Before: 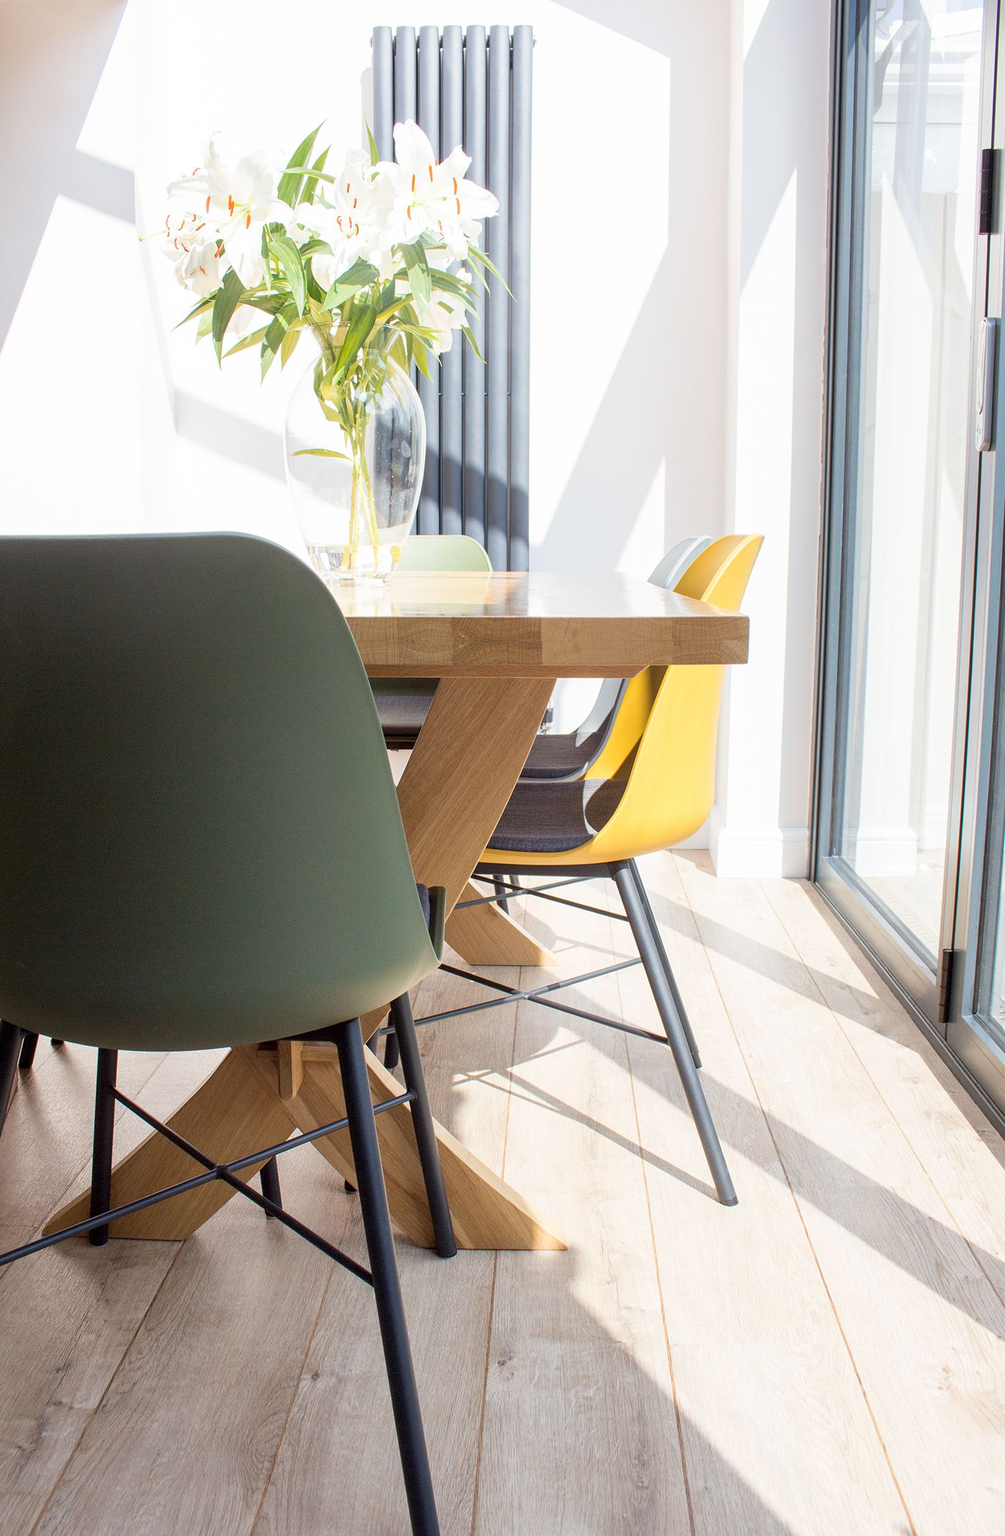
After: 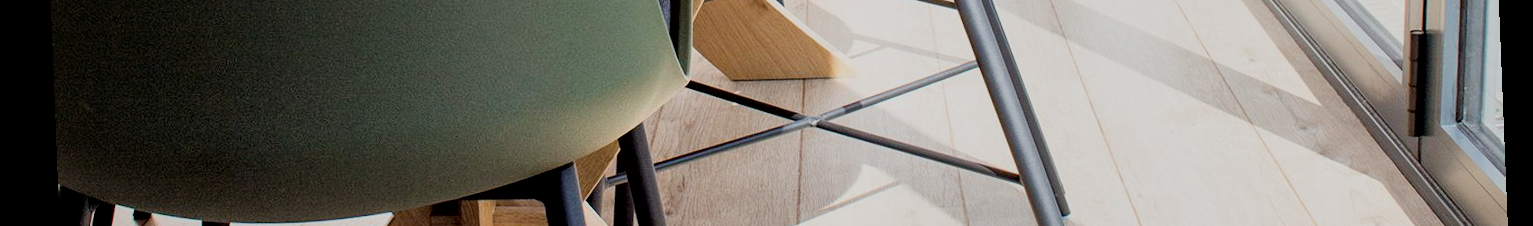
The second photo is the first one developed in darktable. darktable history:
haze removal: adaptive false
crop and rotate: top 59.084%, bottom 30.916%
rotate and perspective: rotation -2.29°, automatic cropping off
filmic rgb: black relative exposure -7.32 EV, white relative exposure 5.09 EV, hardness 3.2
local contrast: mode bilateral grid, contrast 100, coarseness 100, detail 165%, midtone range 0.2
